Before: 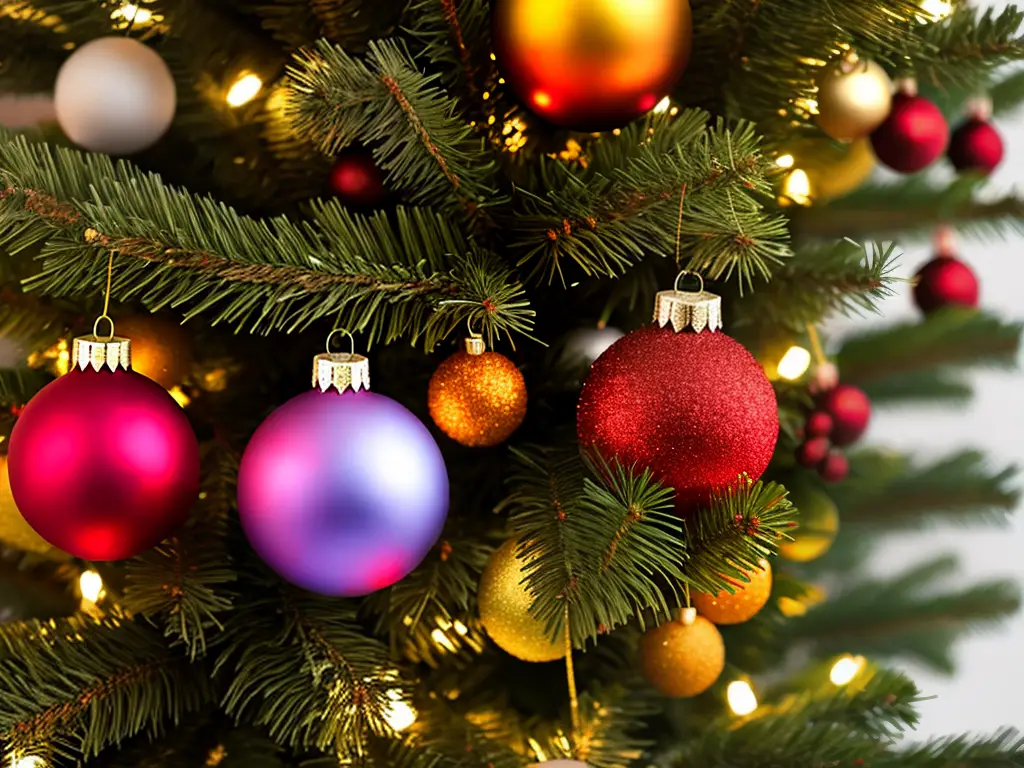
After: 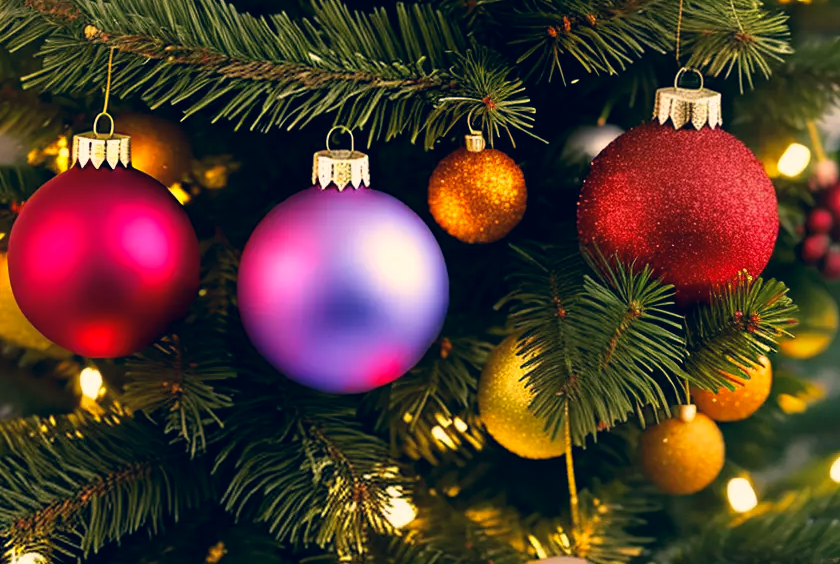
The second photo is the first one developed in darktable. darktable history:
exposure: black level correction 0.001, compensate highlight preservation false
crop: top 26.531%, right 17.959%
color correction: highlights a* 10.32, highlights b* 14.66, shadows a* -9.59, shadows b* -15.02
